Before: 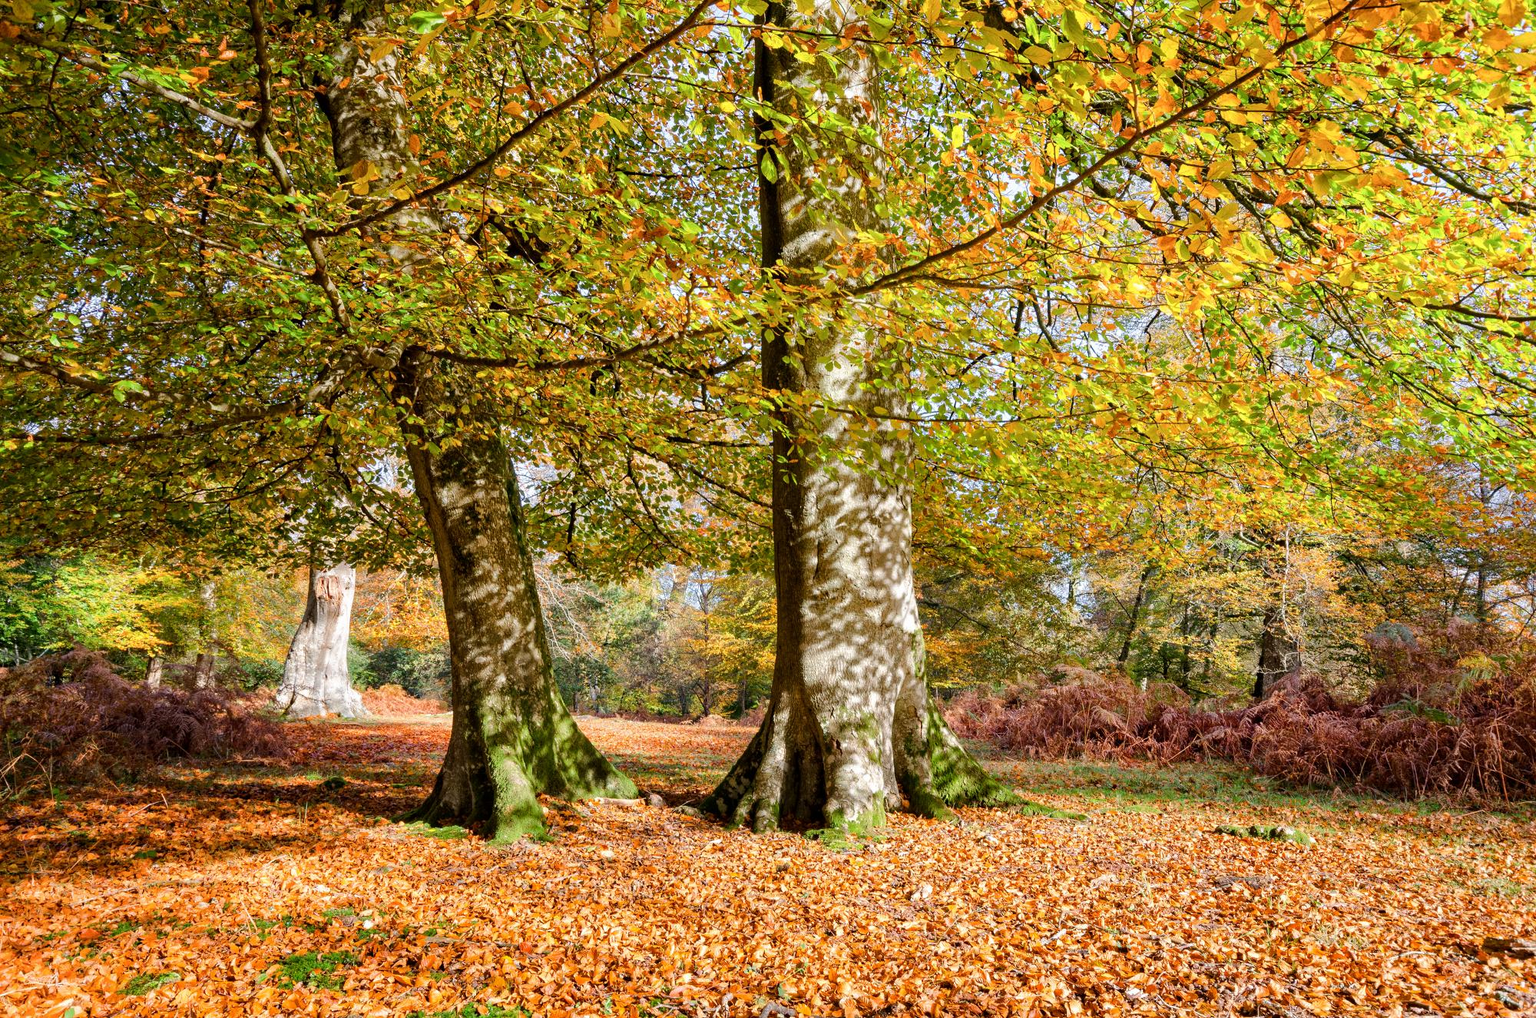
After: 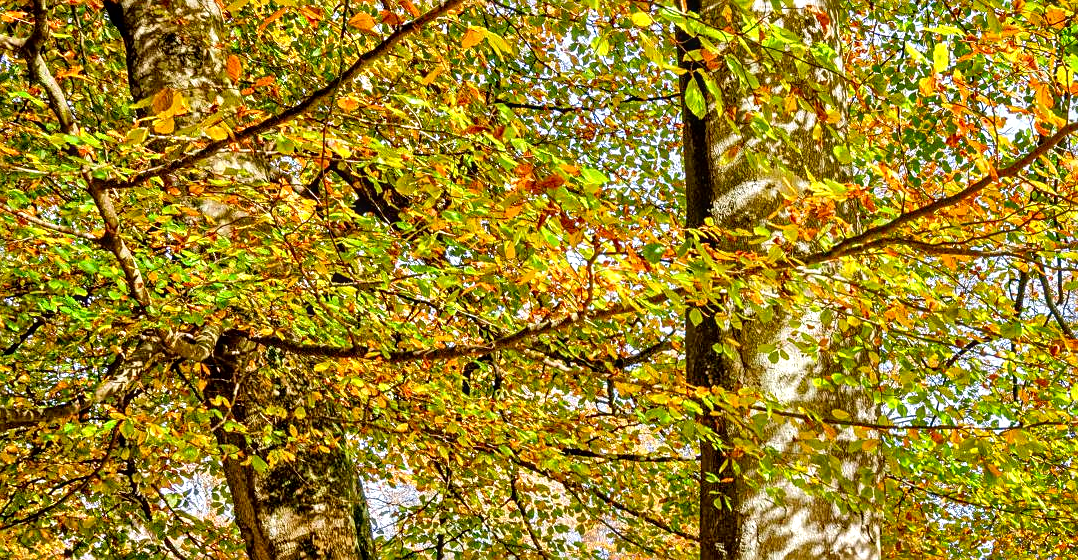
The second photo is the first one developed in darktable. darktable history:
crop: left 15.306%, top 9.065%, right 30.789%, bottom 48.638%
shadows and highlights: shadows 30.63, highlights -63.22, shadows color adjustment 98%, highlights color adjustment 58.61%, soften with gaussian
local contrast: on, module defaults
contrast brightness saturation: contrast 0.13, brightness -0.05, saturation 0.16
sharpen: on, module defaults
tone equalizer: -7 EV 0.15 EV, -6 EV 0.6 EV, -5 EV 1.15 EV, -4 EV 1.33 EV, -3 EV 1.15 EV, -2 EV 0.6 EV, -1 EV 0.15 EV, mask exposure compensation -0.5 EV
